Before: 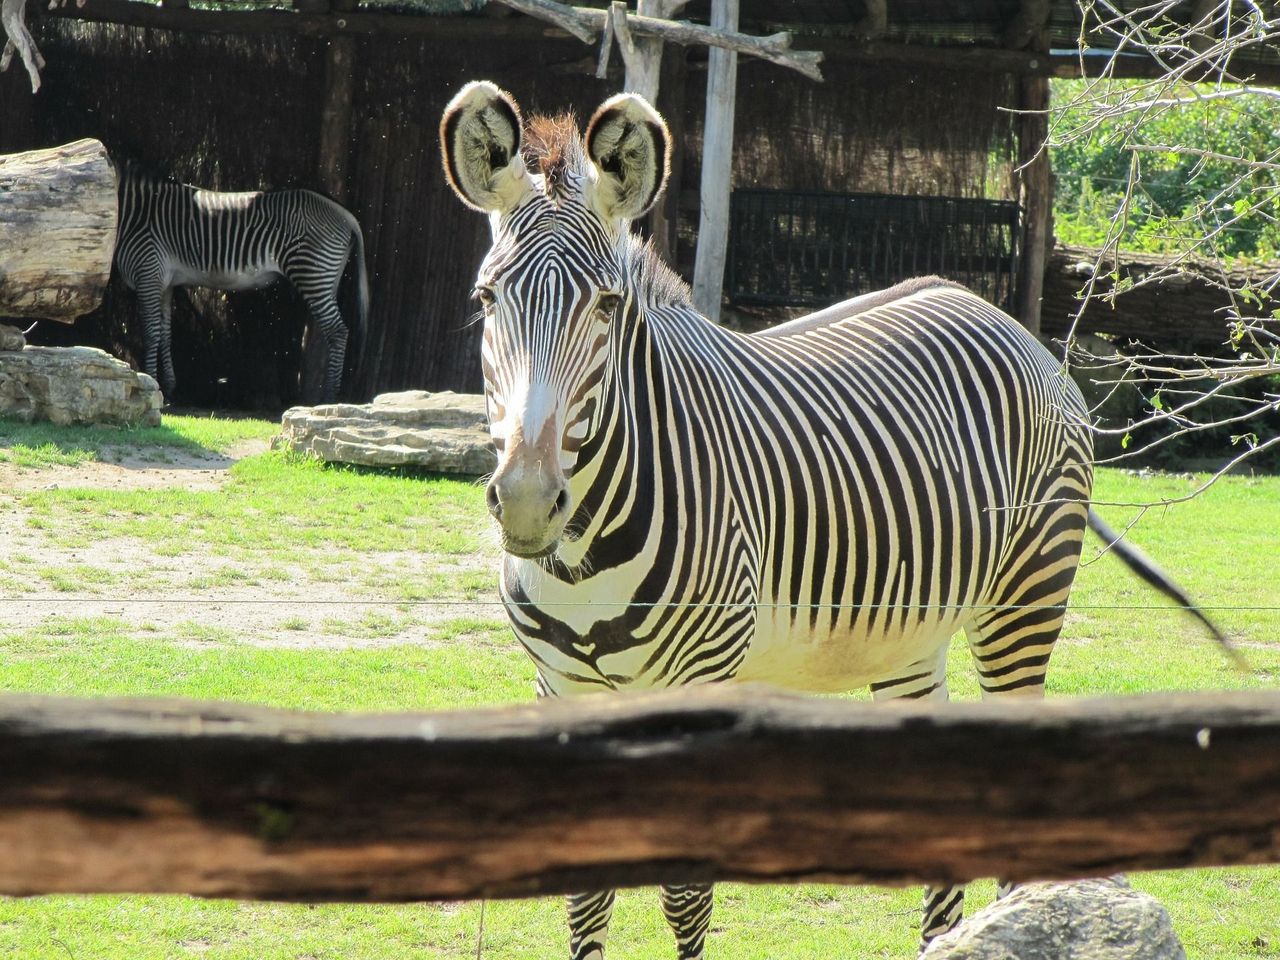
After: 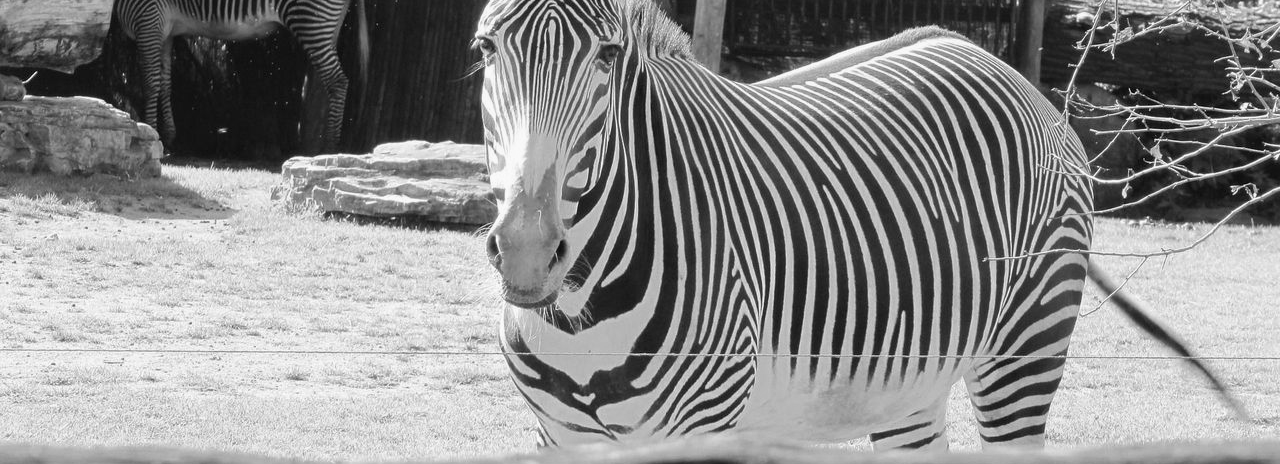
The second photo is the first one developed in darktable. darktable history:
crop and rotate: top 26.056%, bottom 25.543%
monochrome: a 32, b 64, size 2.3
color zones: curves: ch1 [(0, 0.455) (0.063, 0.455) (0.286, 0.495) (0.429, 0.5) (0.571, 0.5) (0.714, 0.5) (0.857, 0.5) (1, 0.455)]; ch2 [(0, 0.532) (0.063, 0.521) (0.233, 0.447) (0.429, 0.489) (0.571, 0.5) (0.714, 0.5) (0.857, 0.5) (1, 0.532)]
